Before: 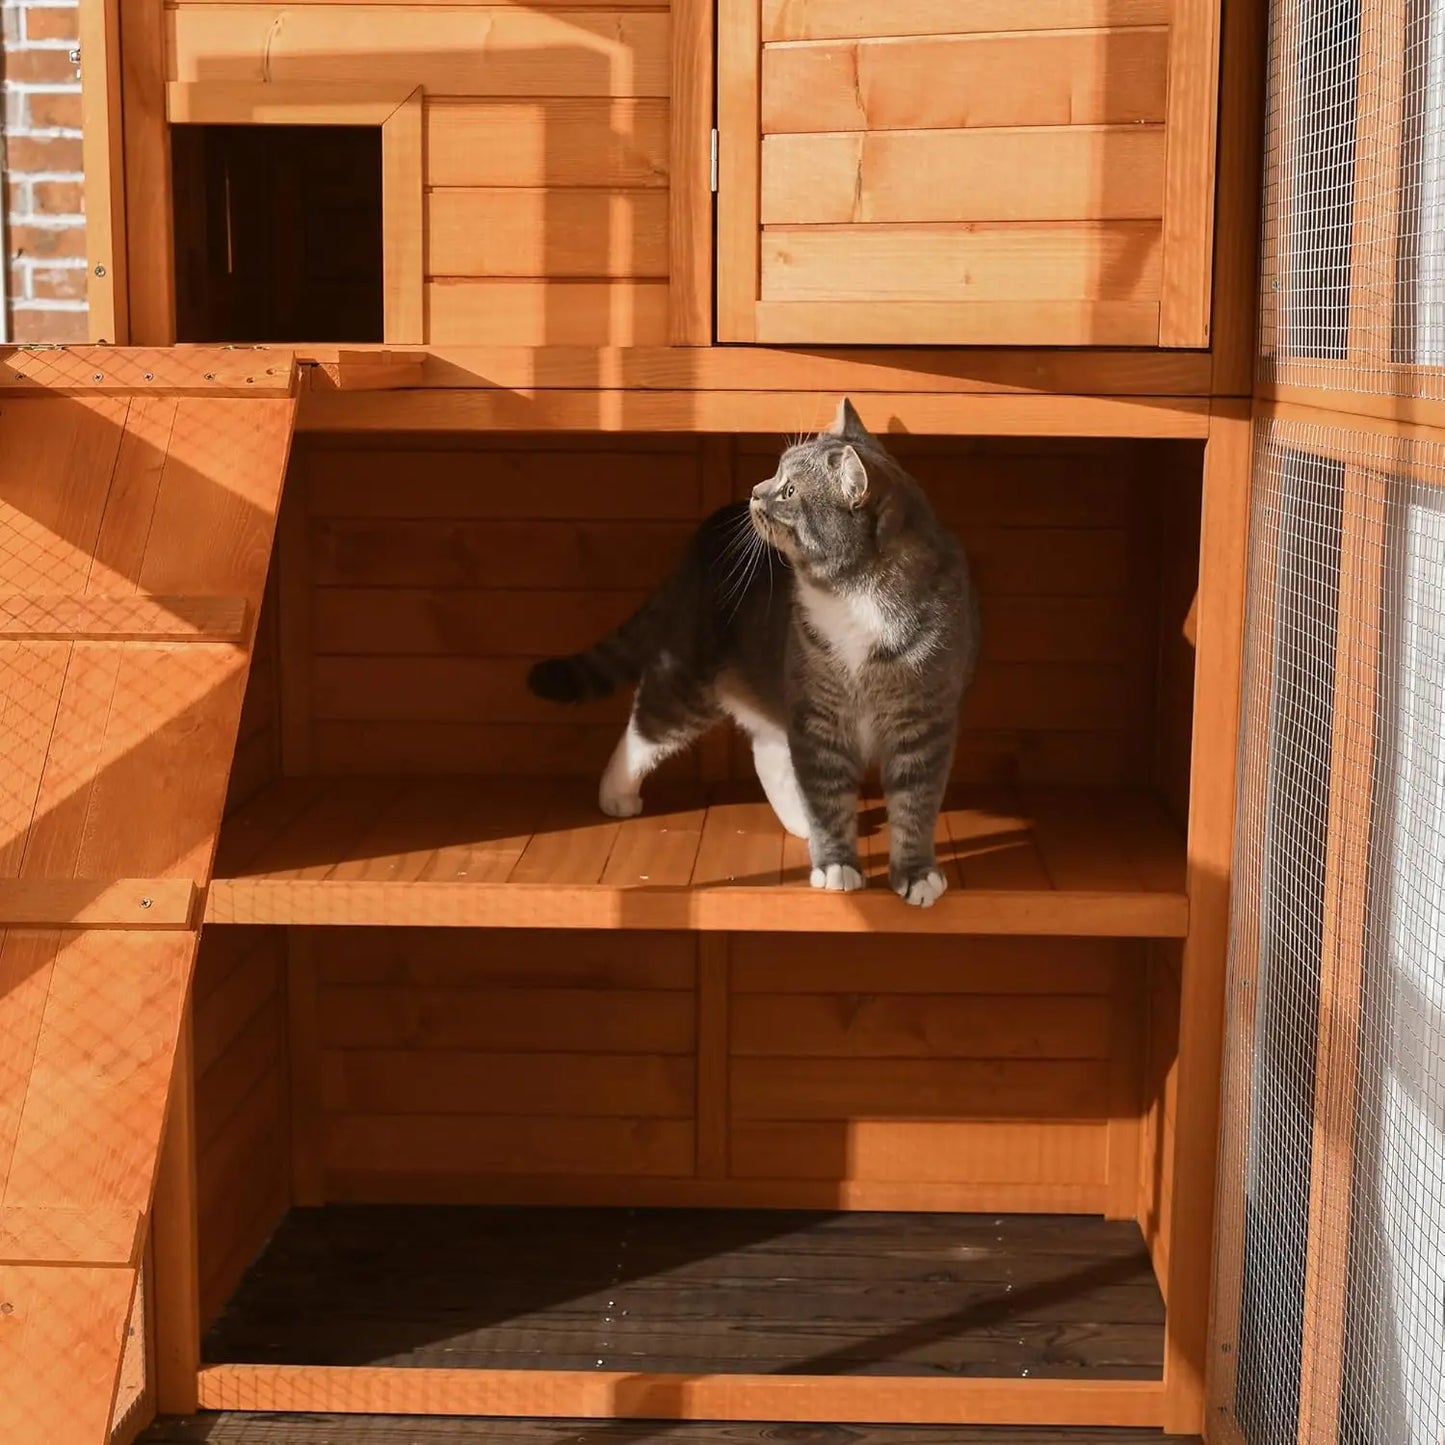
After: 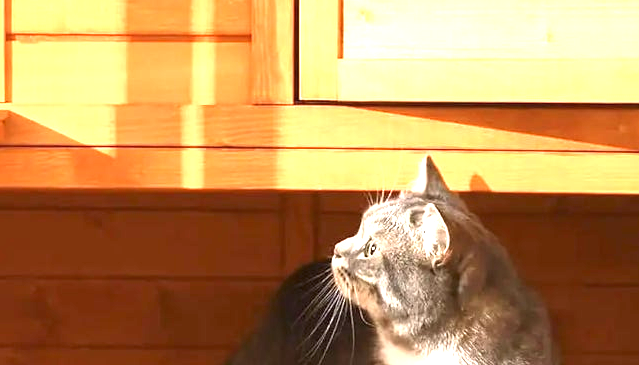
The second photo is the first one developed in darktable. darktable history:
crop: left 28.95%, top 16.798%, right 26.759%, bottom 57.932%
exposure: black level correction 0, exposure 1.745 EV, compensate highlight preservation false
